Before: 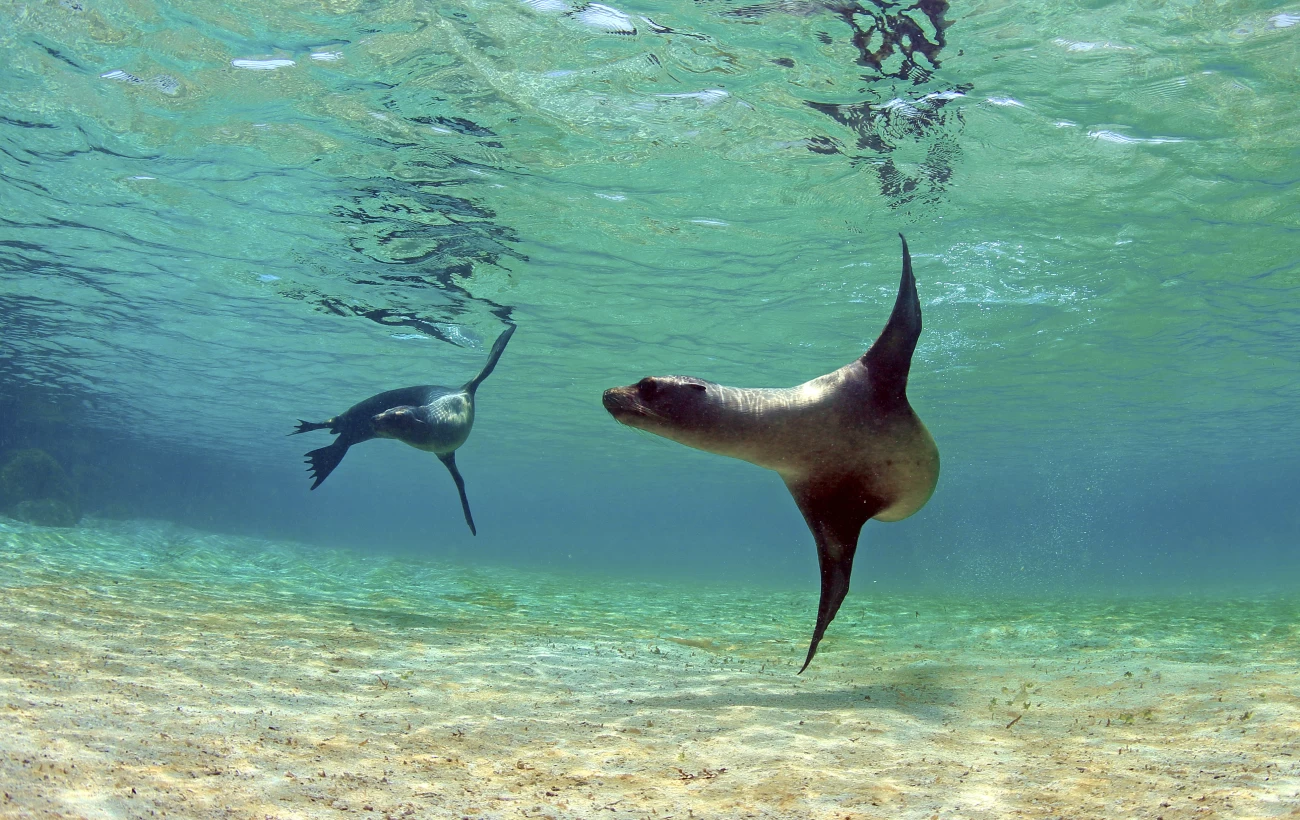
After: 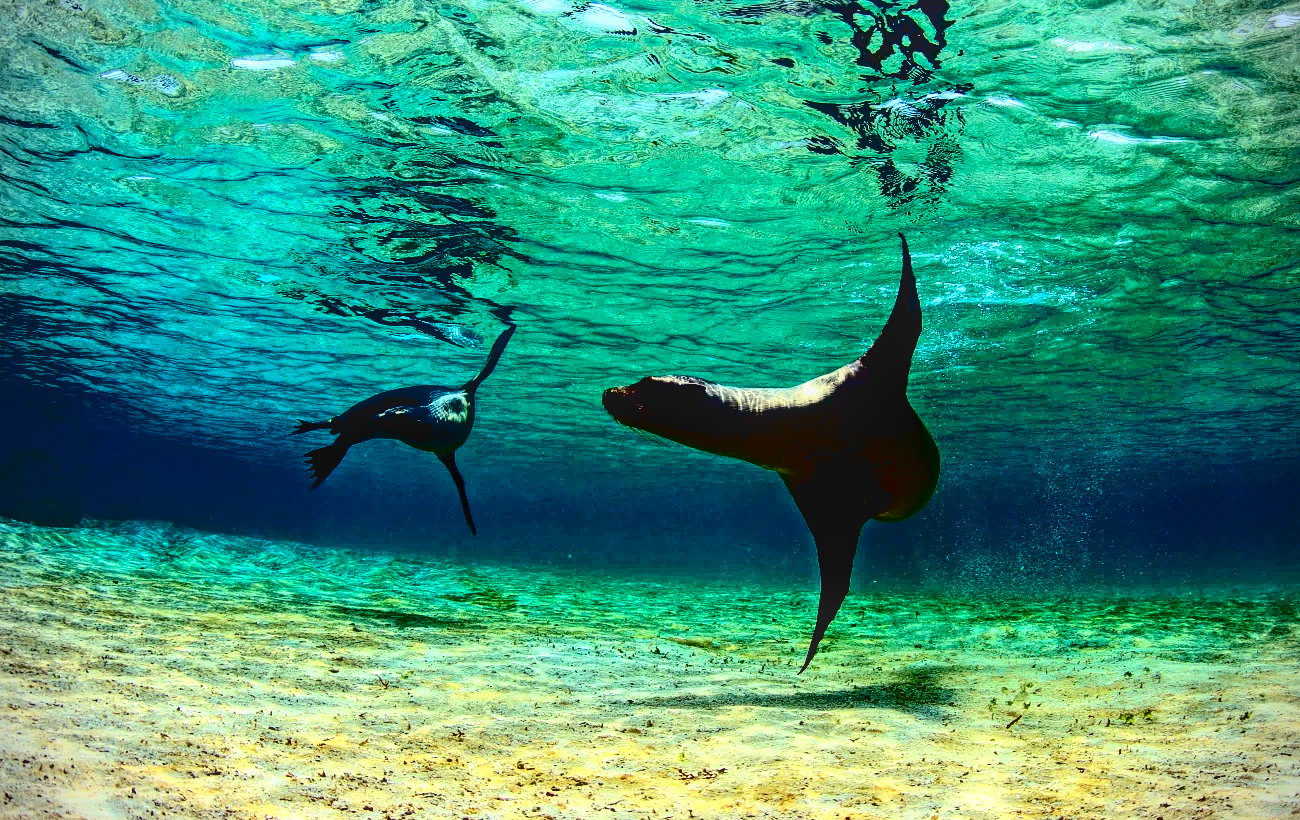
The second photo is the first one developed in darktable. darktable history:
local contrast: highlights 74%, shadows 55%, detail 176%, midtone range 0.207
vignetting: dithering 8-bit output, unbound false
rgb levels: levels [[0.034, 0.472, 0.904], [0, 0.5, 1], [0, 0.5, 1]]
contrast brightness saturation: contrast 0.77, brightness -1, saturation 1
